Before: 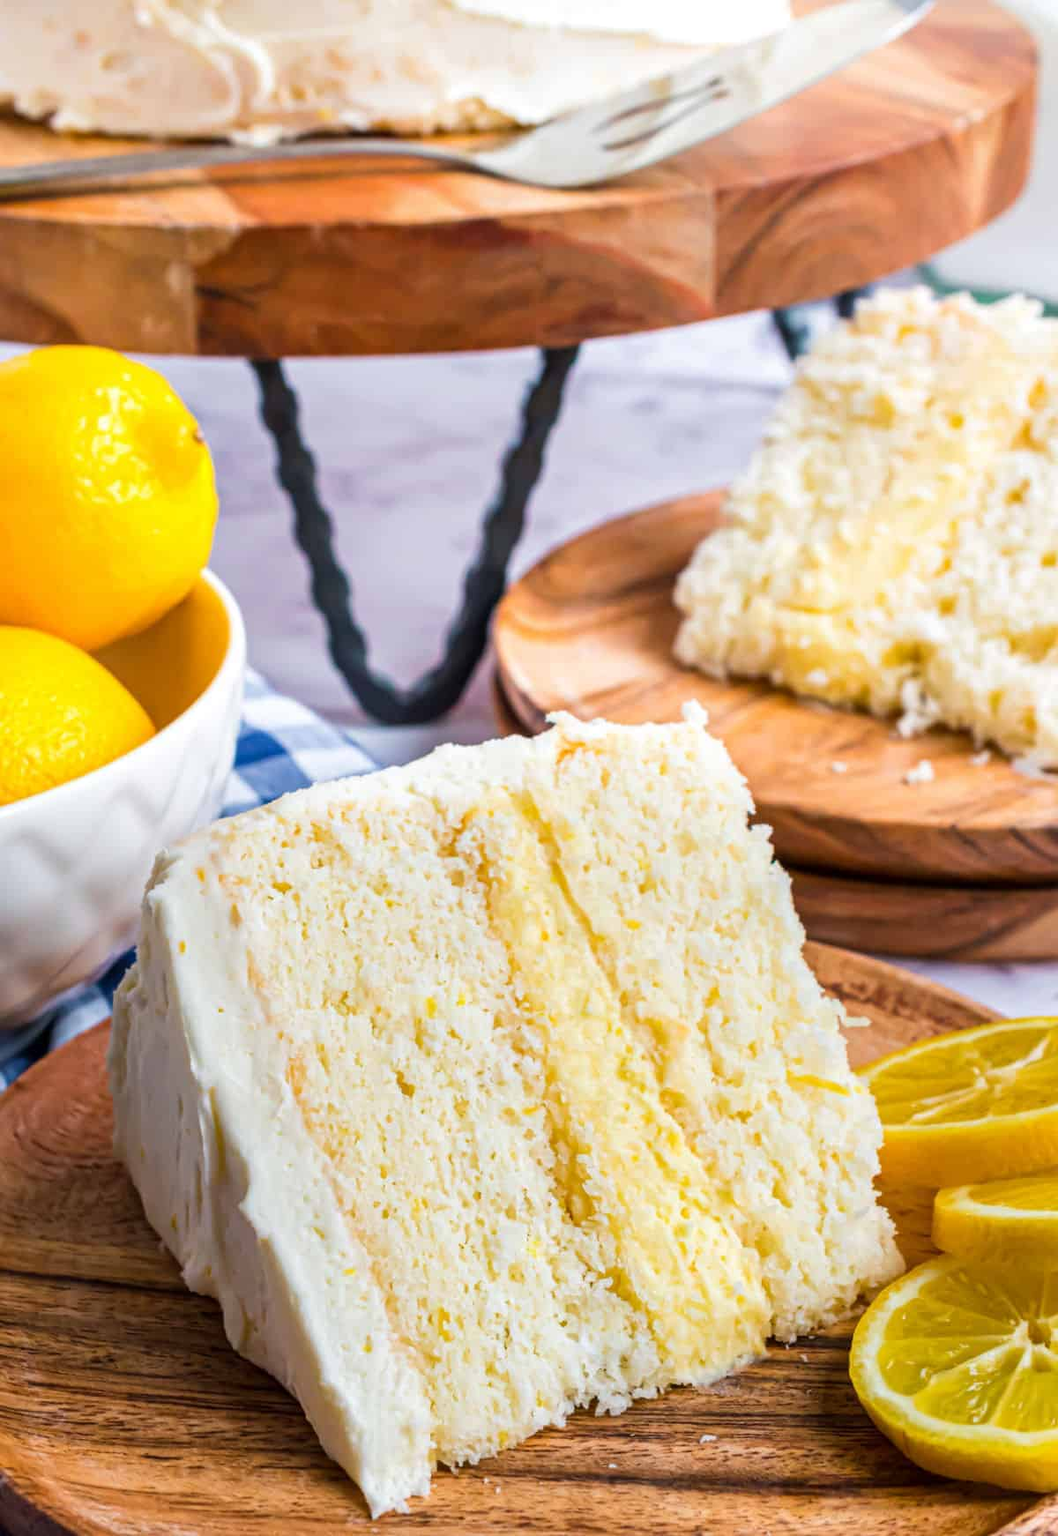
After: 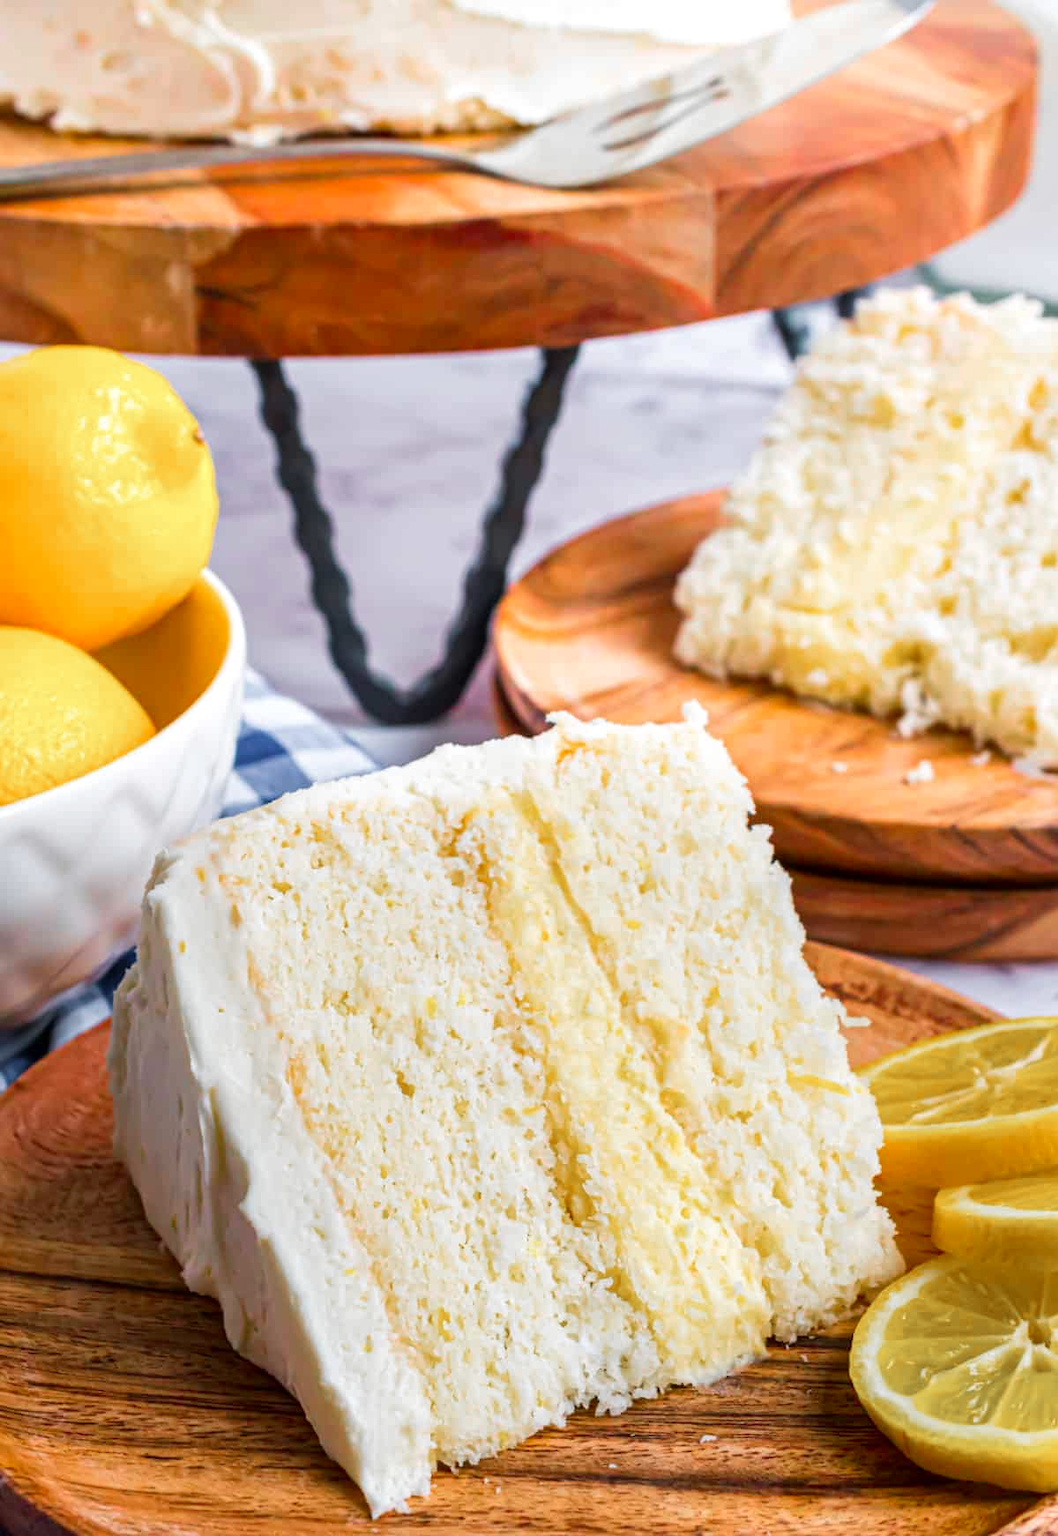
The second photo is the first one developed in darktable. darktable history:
color zones: curves: ch1 [(0, 0.679) (0.143, 0.647) (0.286, 0.261) (0.378, -0.011) (0.571, 0.396) (0.714, 0.399) (0.857, 0.406) (1, 0.679)]
tone equalizer: mask exposure compensation -0.487 EV
